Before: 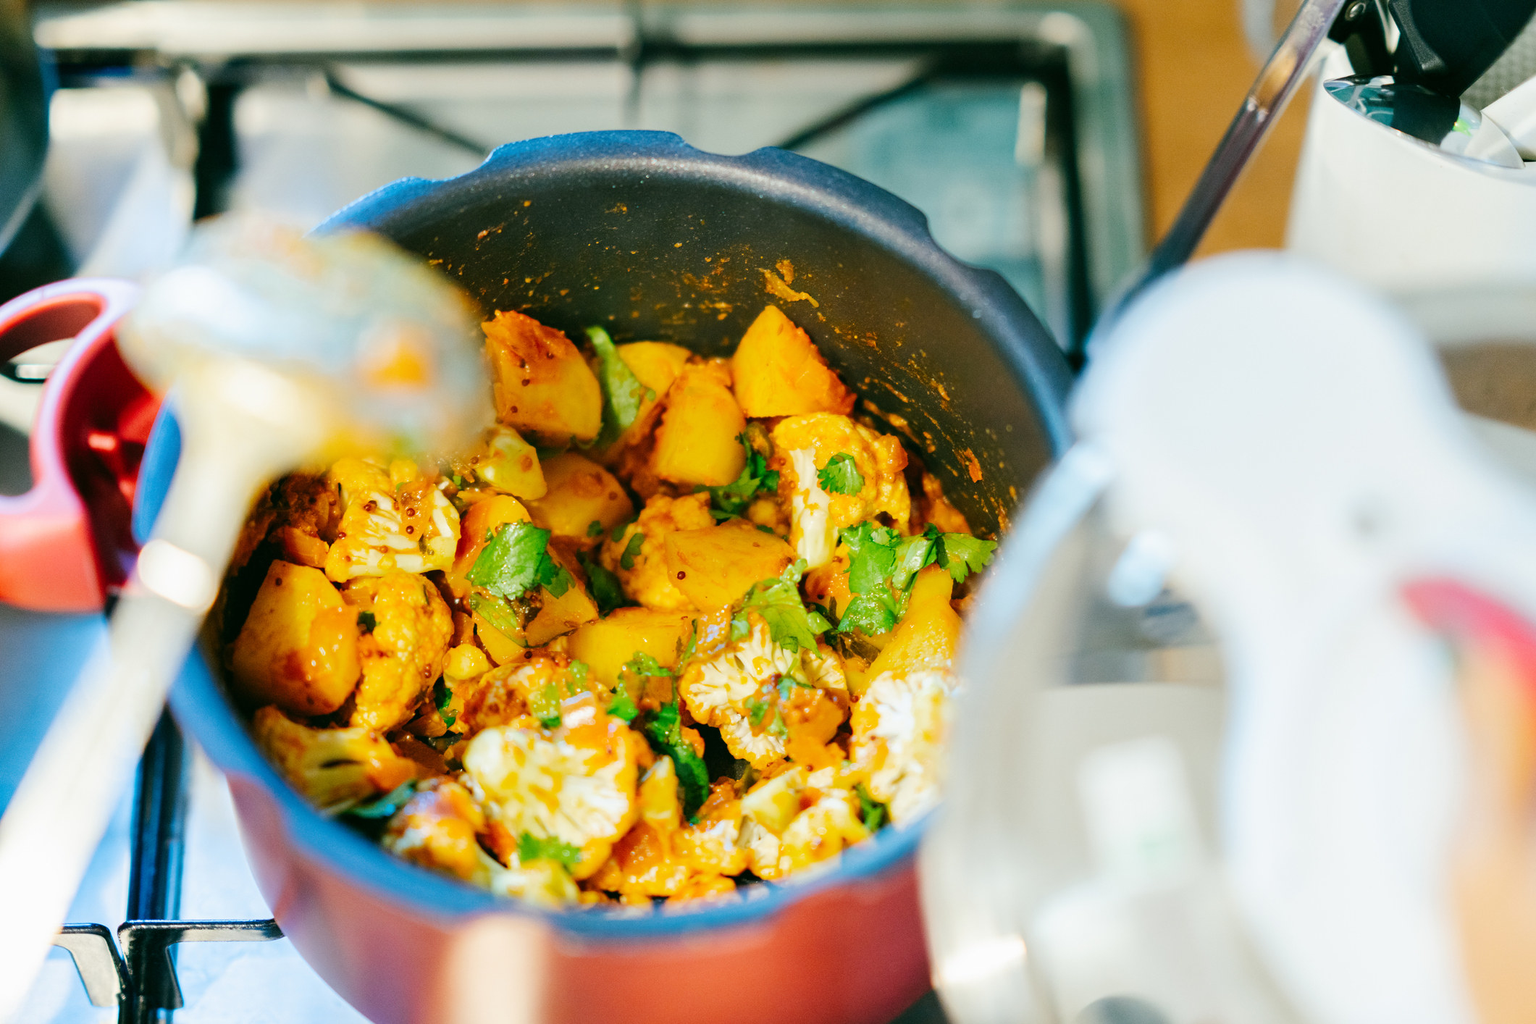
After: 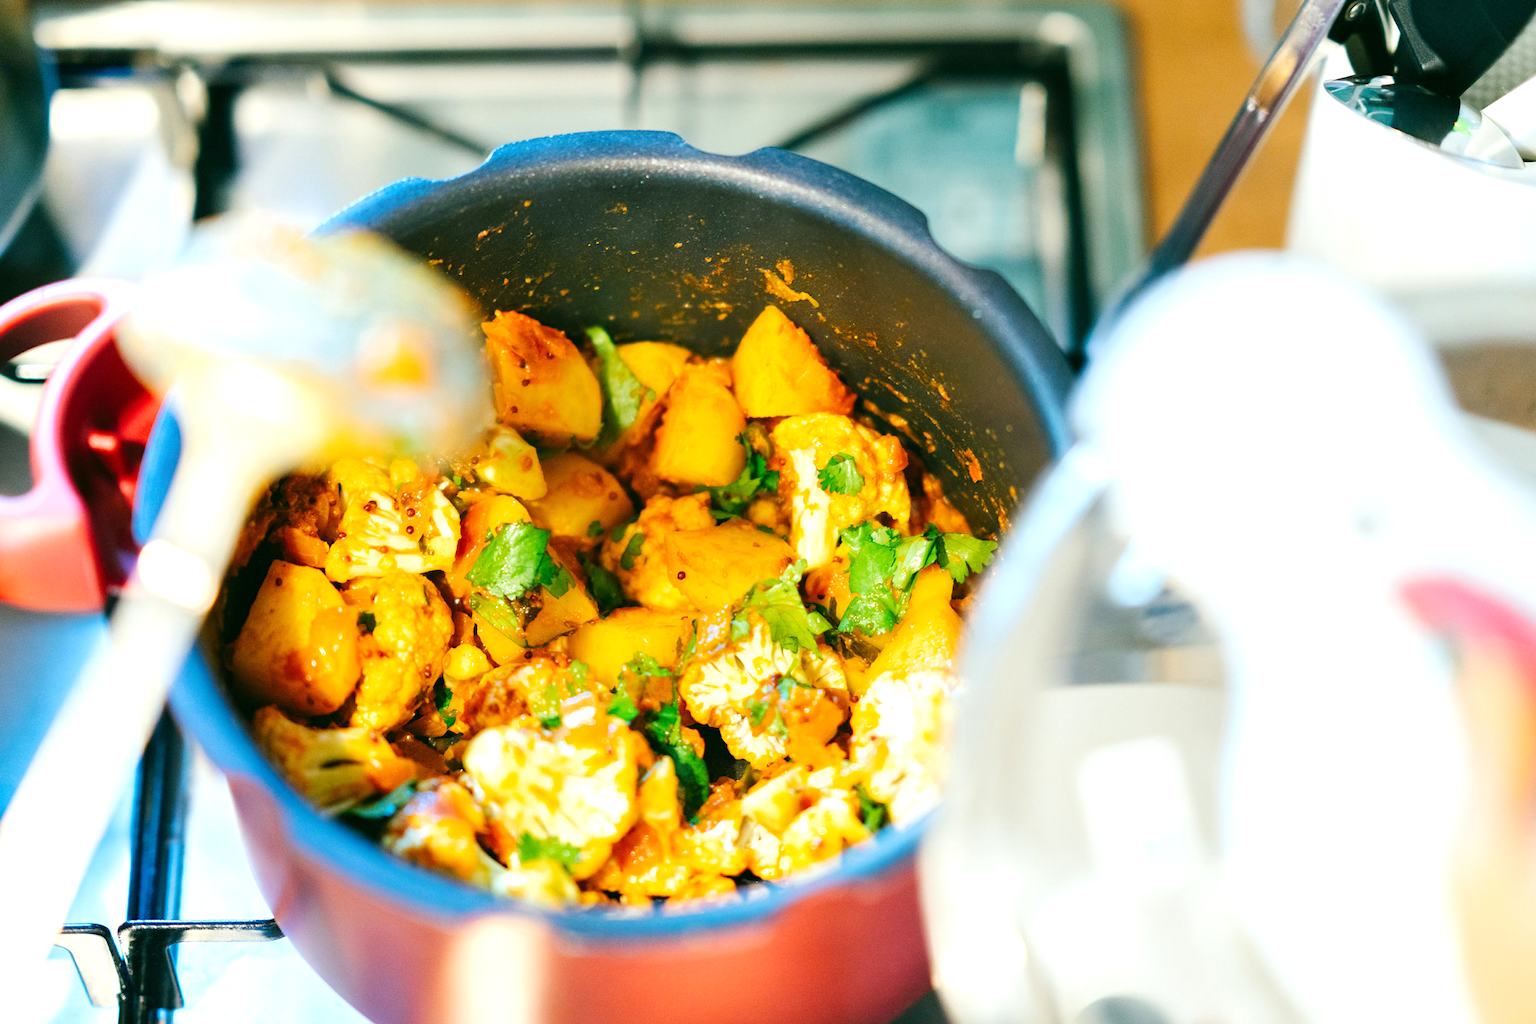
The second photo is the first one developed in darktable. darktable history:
exposure: exposure 0.448 EV, compensate exposure bias true, compensate highlight preservation false
